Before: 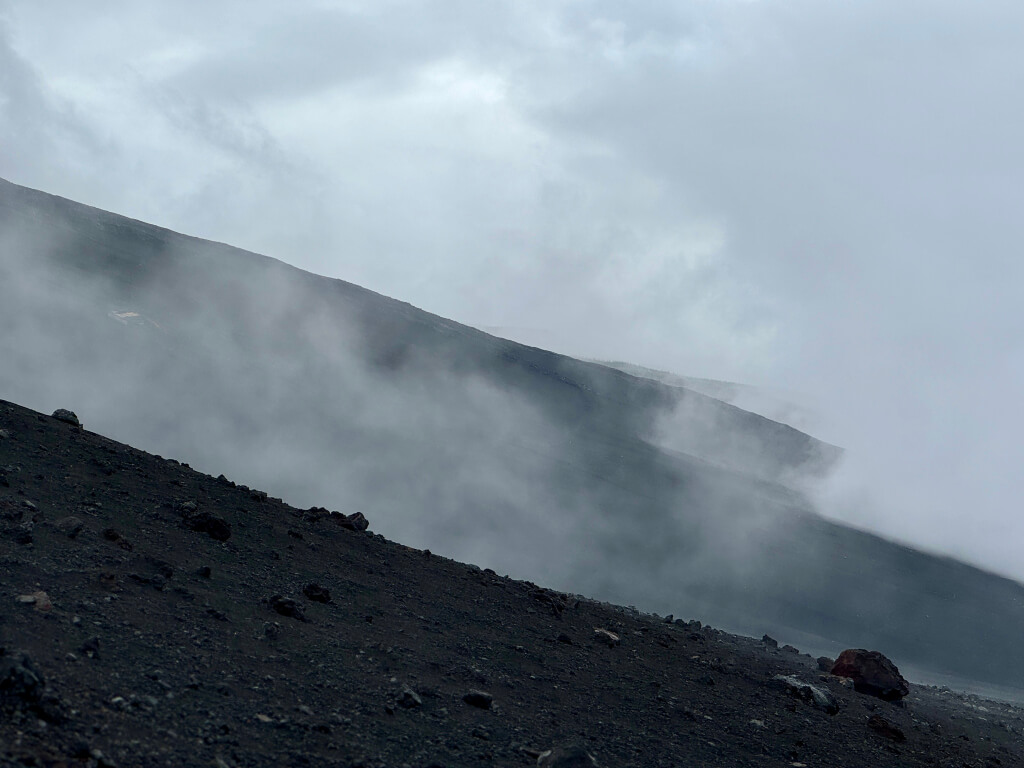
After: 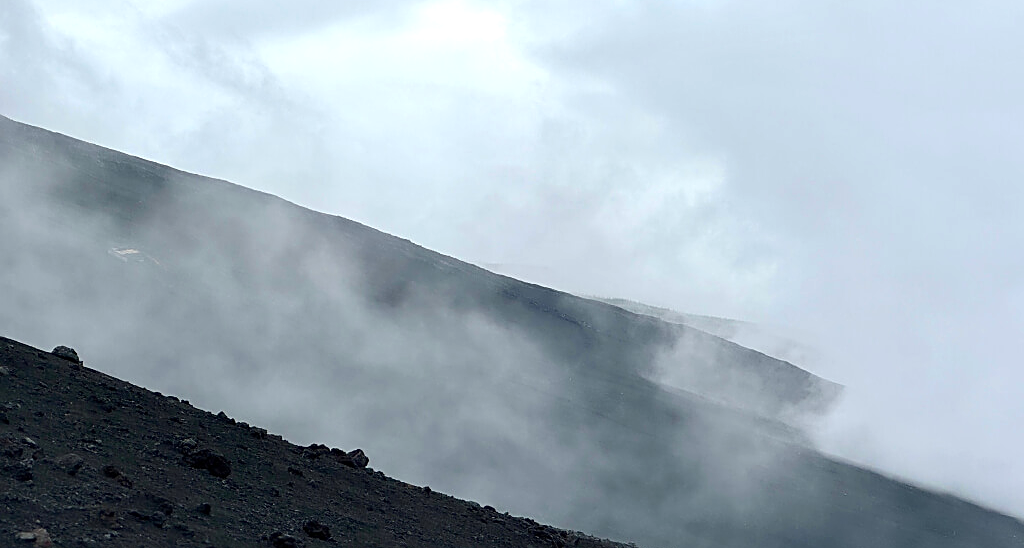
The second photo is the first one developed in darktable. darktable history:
exposure: exposure 0.439 EV, compensate highlight preservation false
contrast brightness saturation: saturation -0.05
crop and rotate: top 8.329%, bottom 20.252%
sharpen: on, module defaults
